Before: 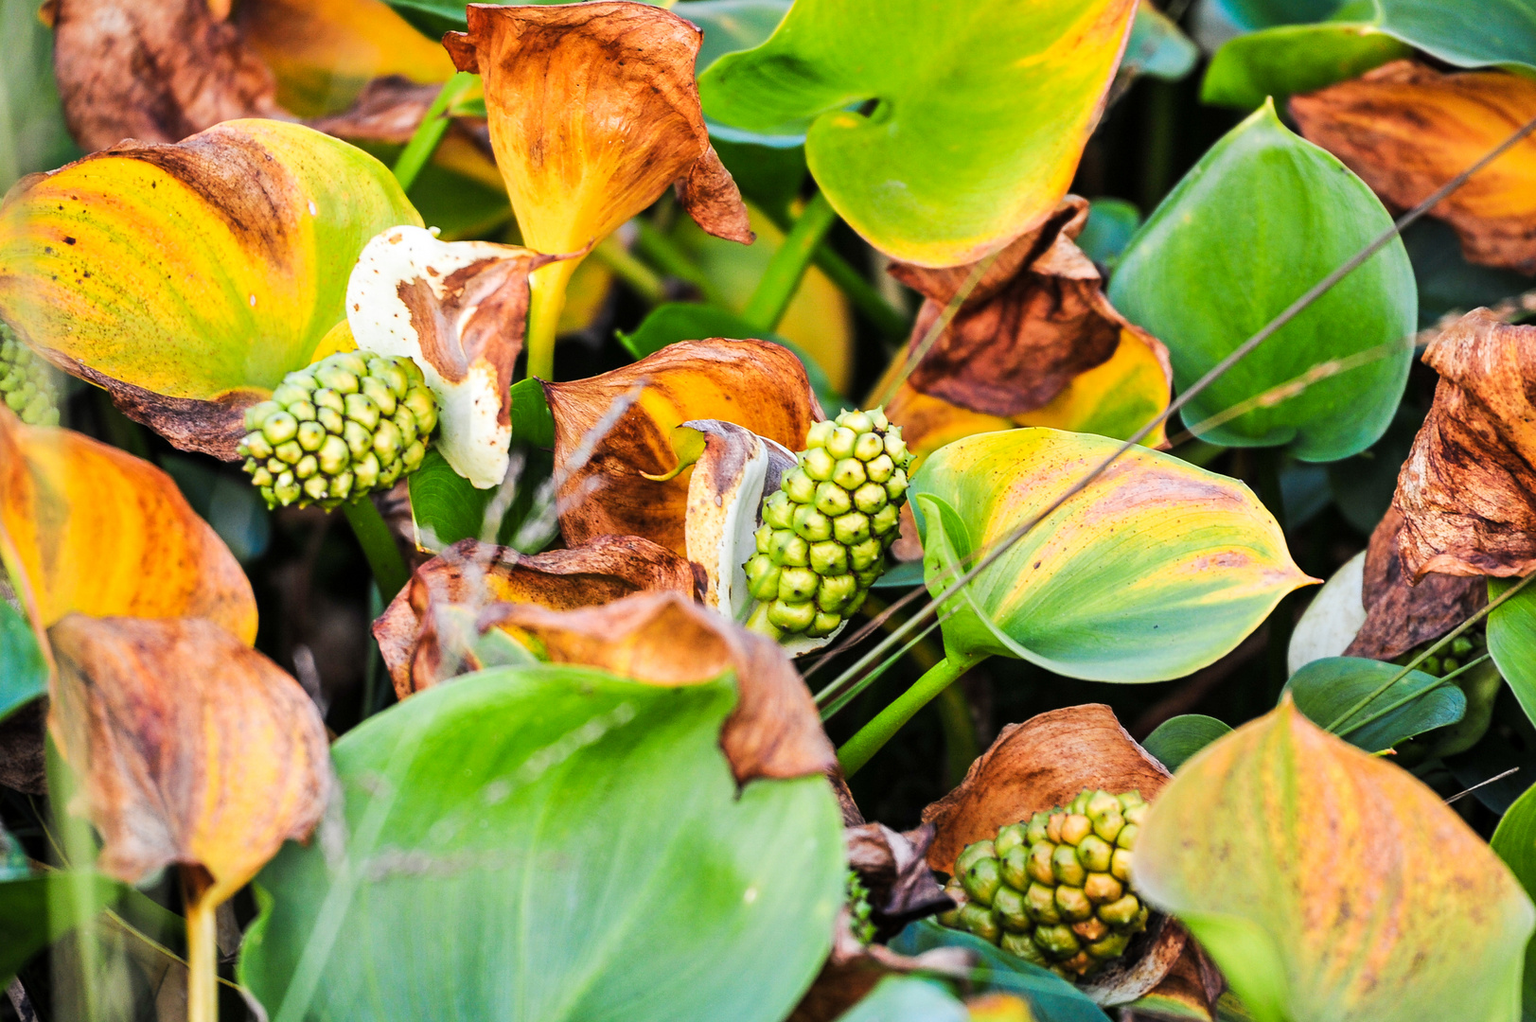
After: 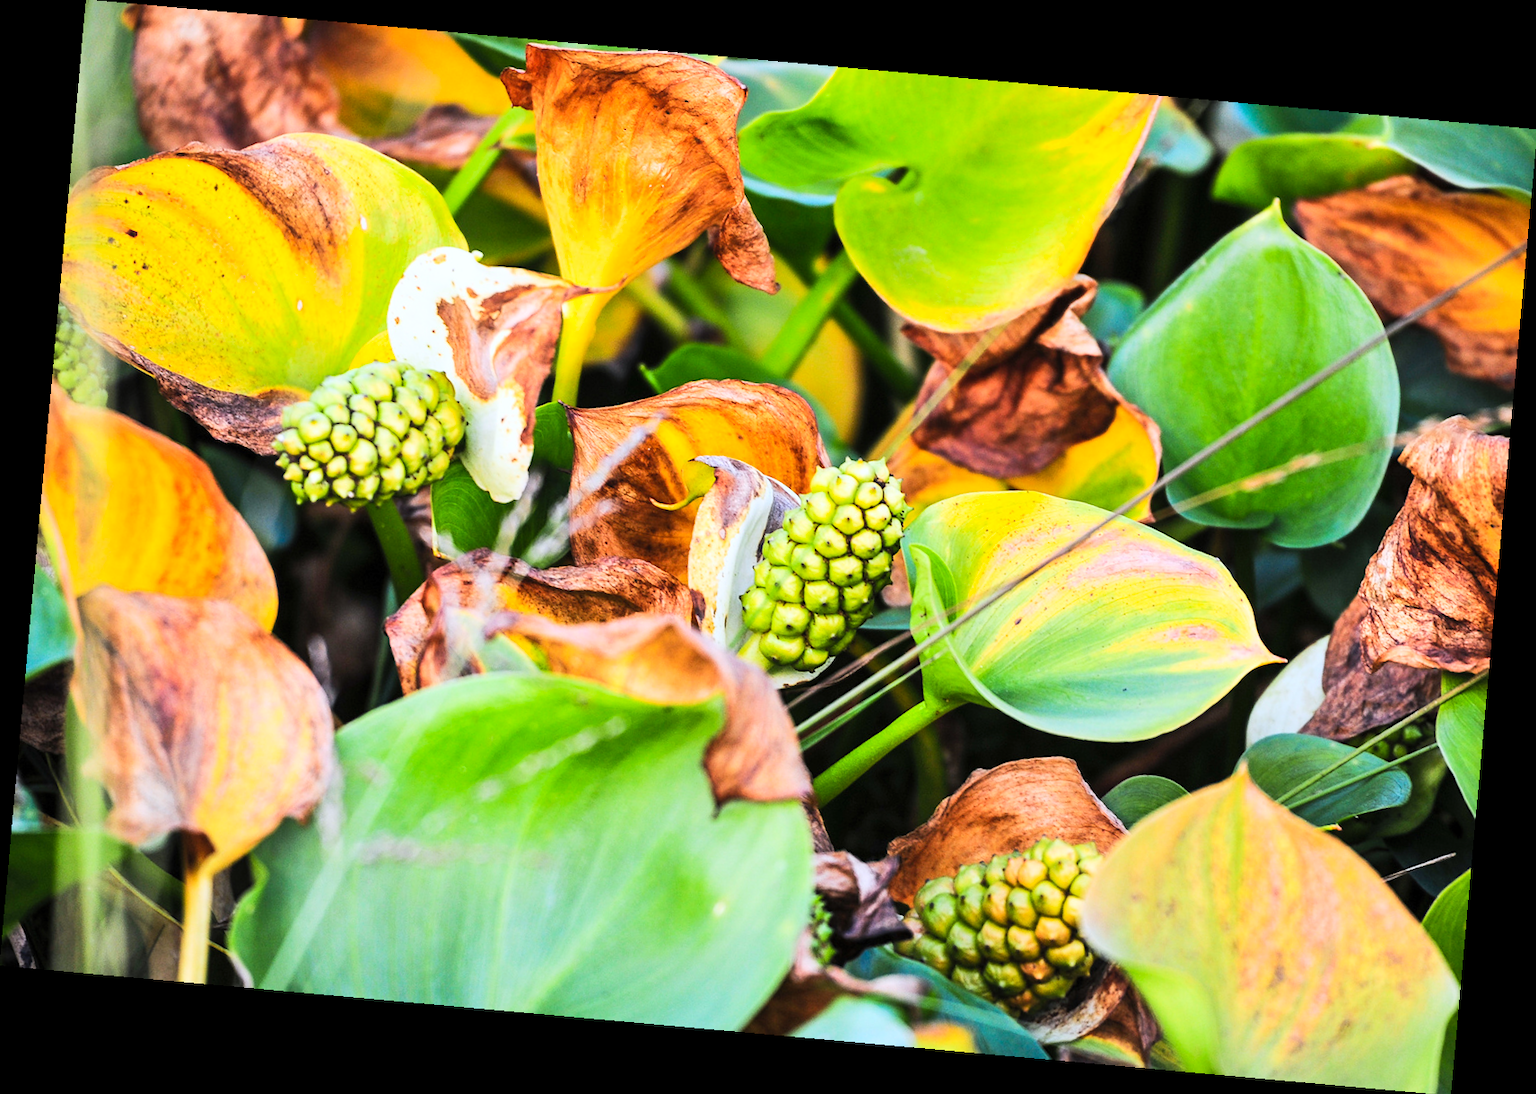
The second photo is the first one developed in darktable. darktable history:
rotate and perspective: rotation 5.12°, automatic cropping off
contrast brightness saturation: contrast 0.2, brightness 0.15, saturation 0.14
white balance: red 0.974, blue 1.044
